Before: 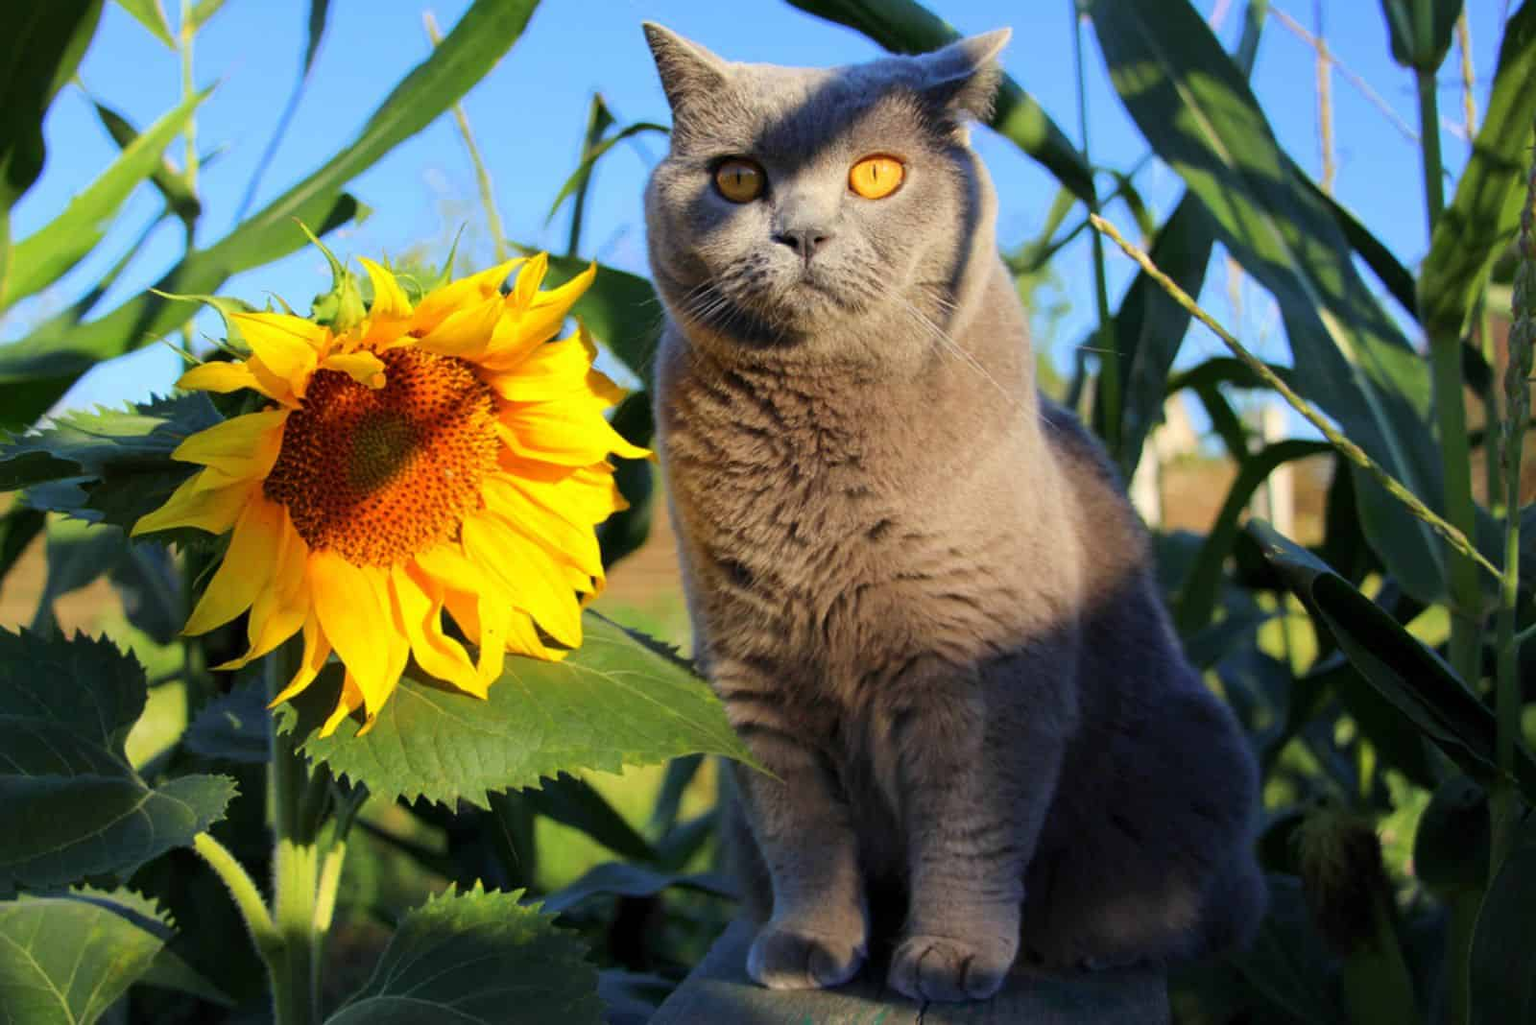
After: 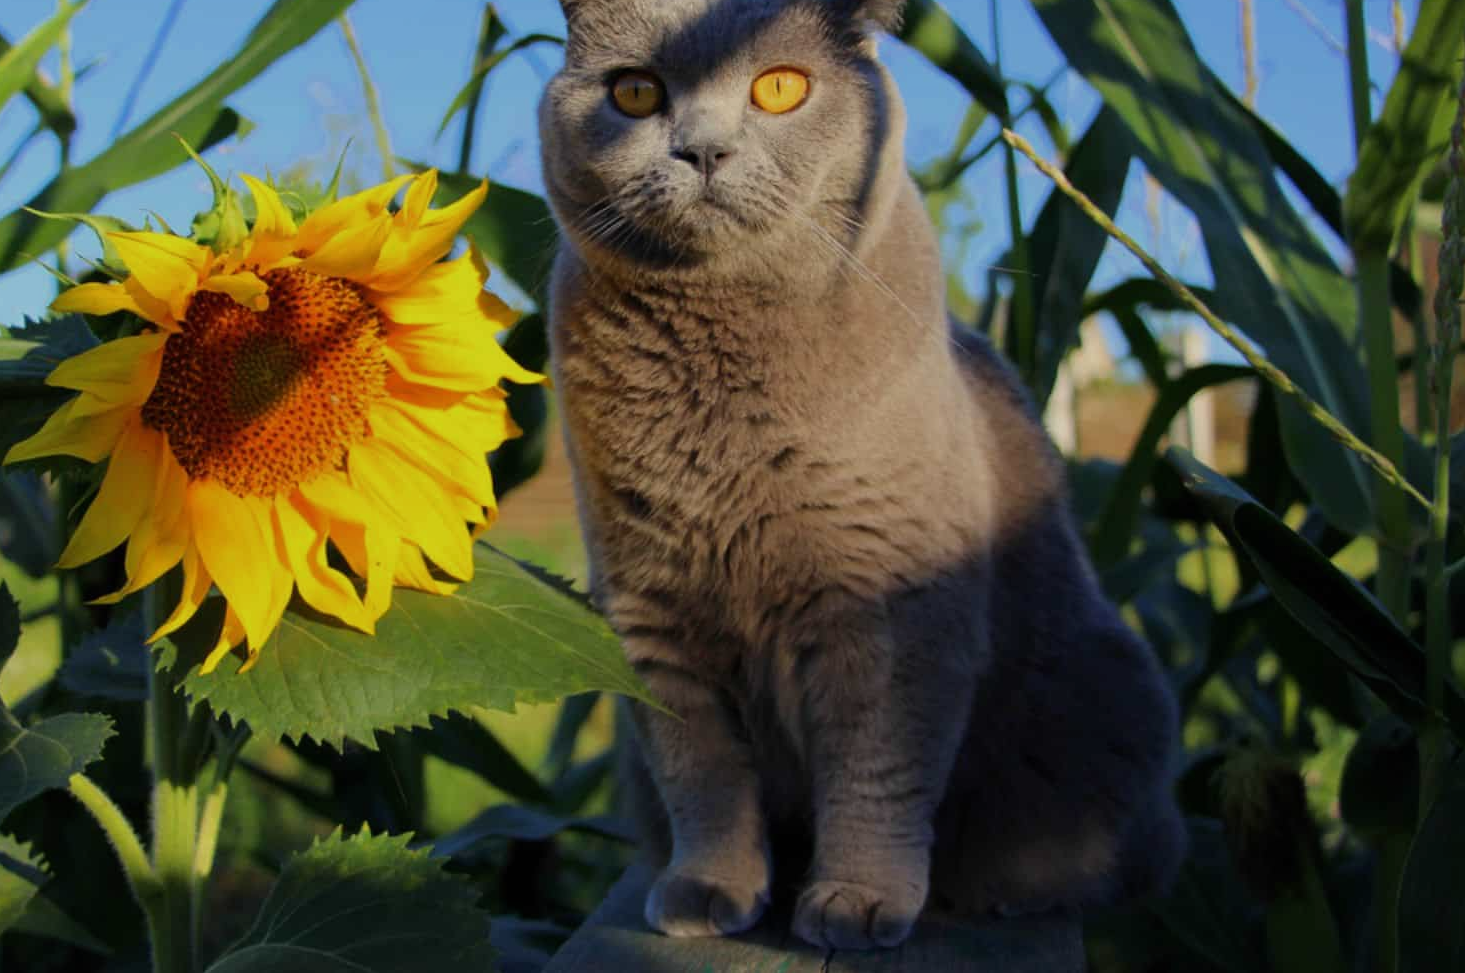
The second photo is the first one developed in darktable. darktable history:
crop and rotate: left 8.405%, top 8.883%
shadows and highlights: shadows -0.497, highlights 38.38
exposure: black level correction 0, exposure -0.69 EV, compensate highlight preservation false
